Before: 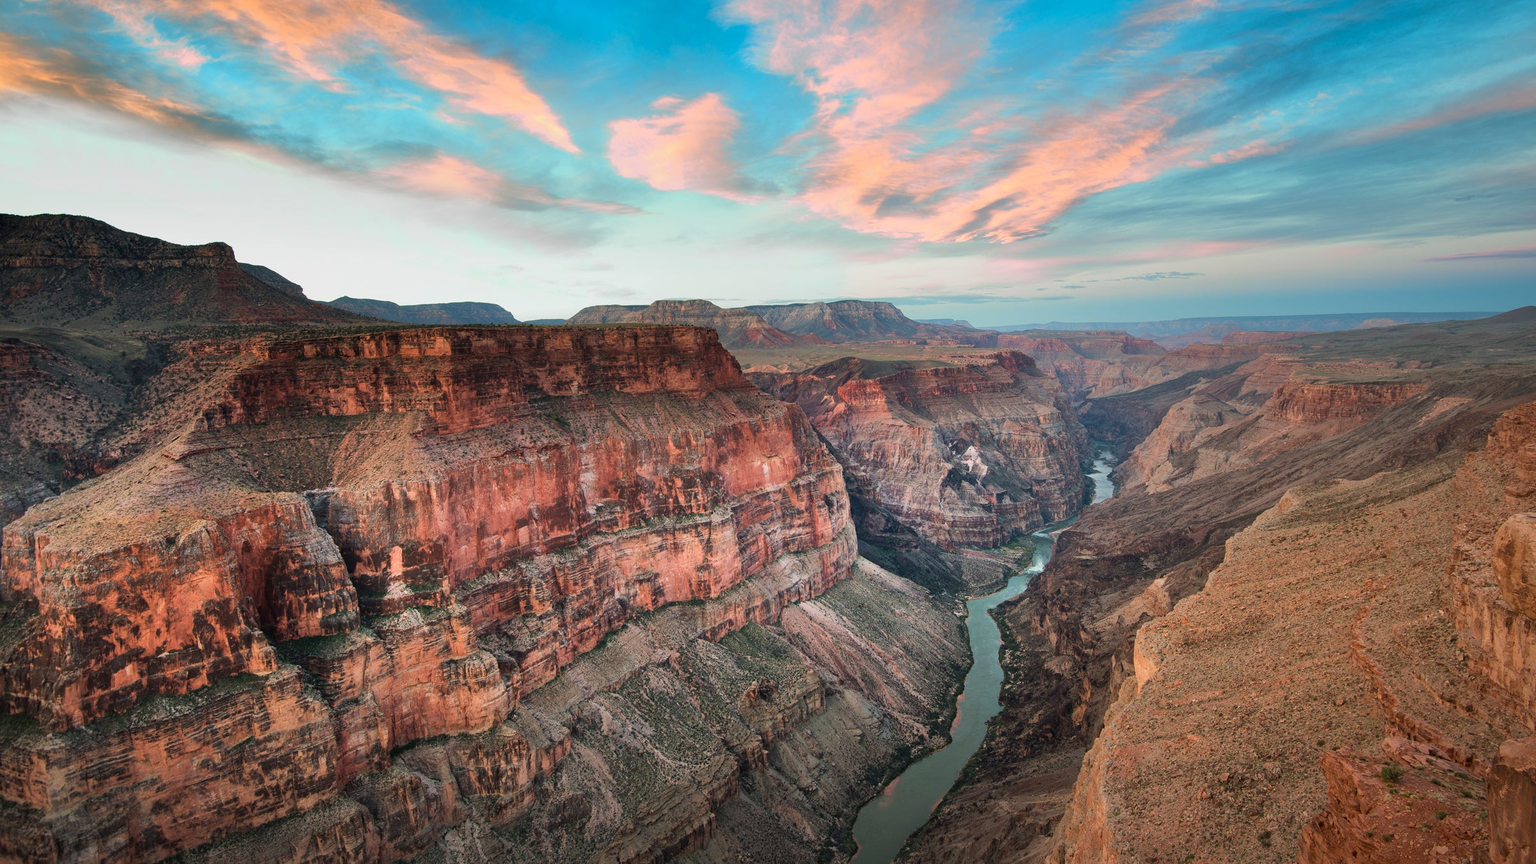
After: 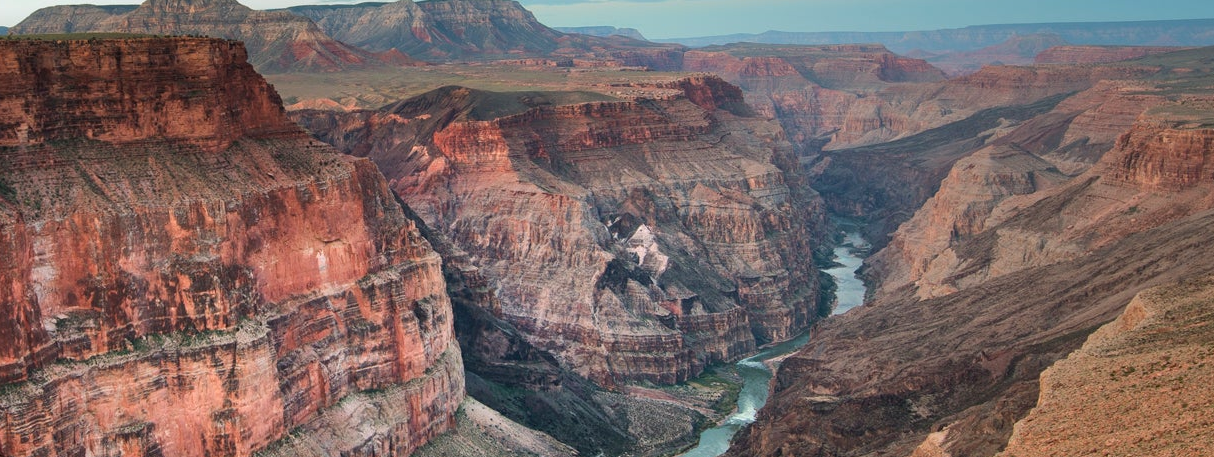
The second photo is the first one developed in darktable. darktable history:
crop: left 36.466%, top 35.032%, right 12.911%, bottom 31.095%
